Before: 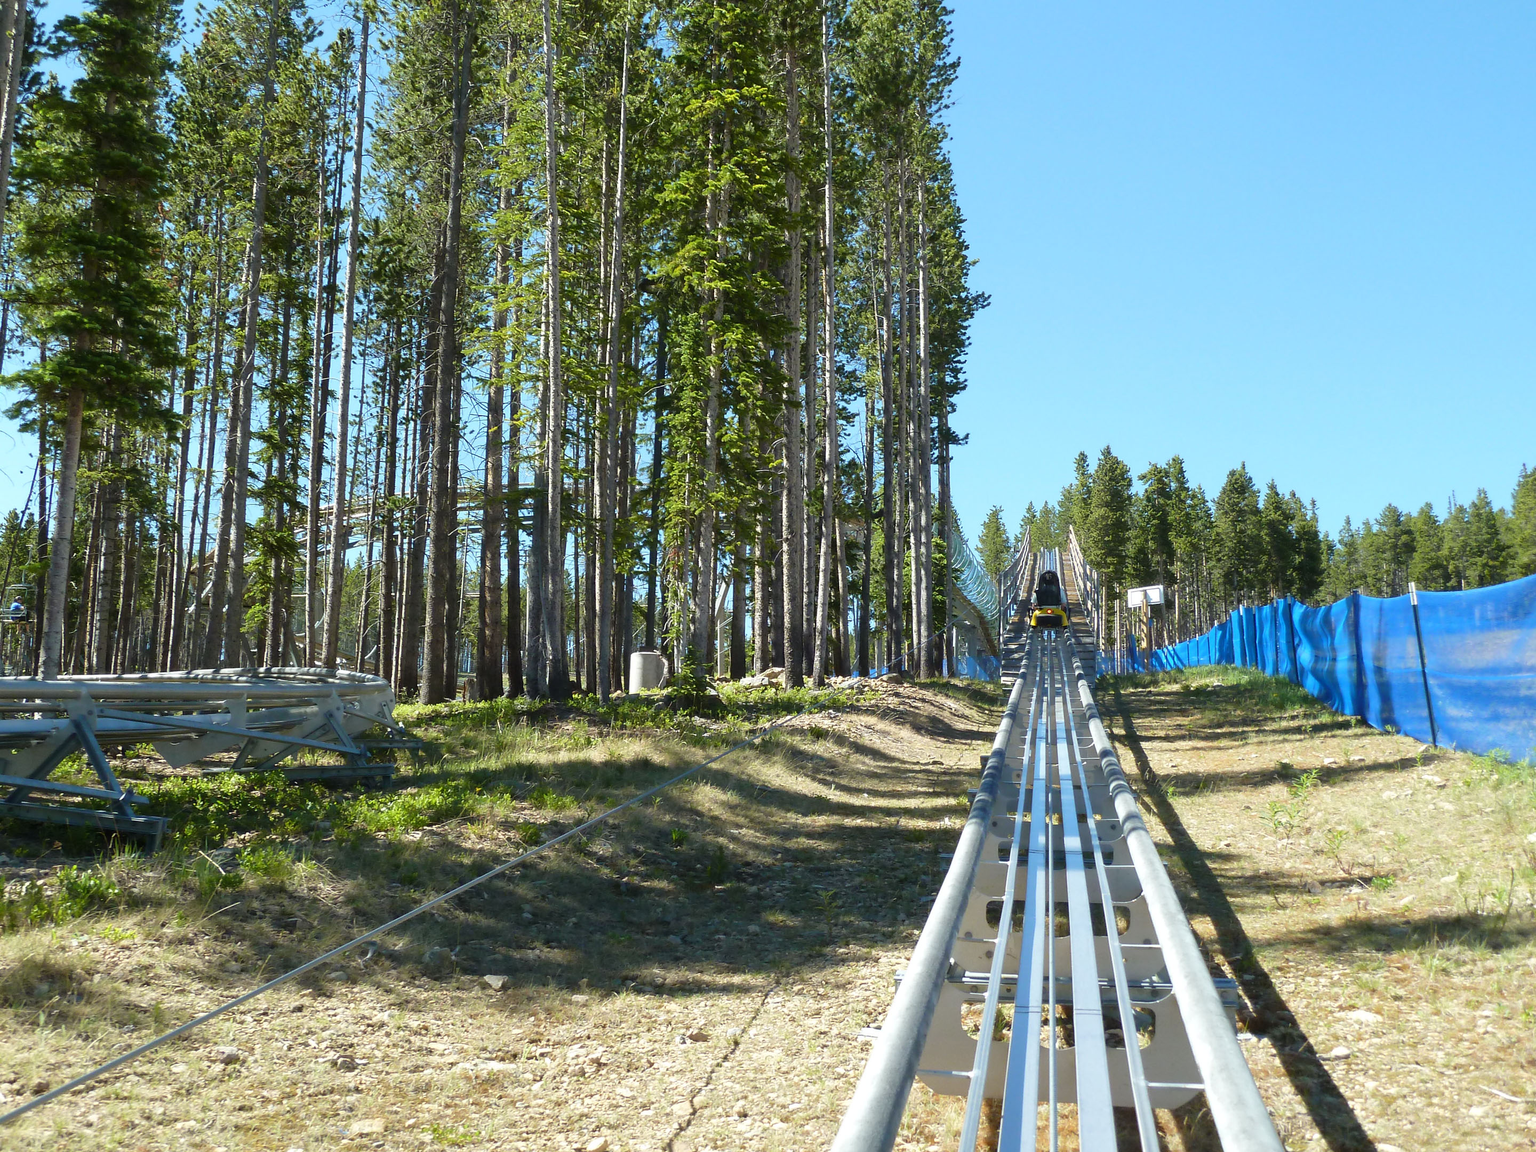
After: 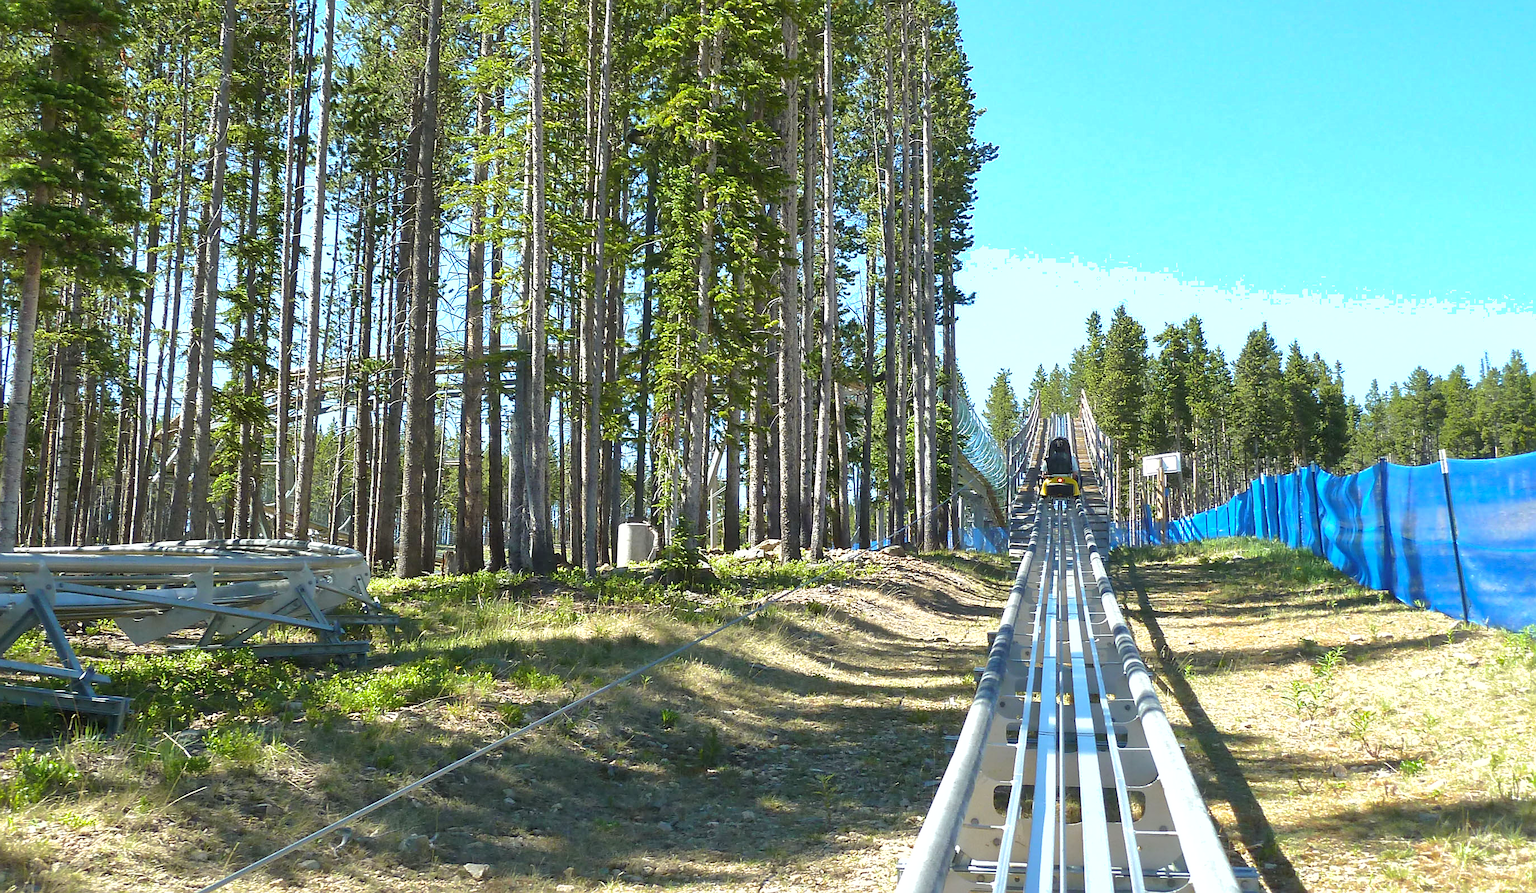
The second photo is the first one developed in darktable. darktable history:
crop and rotate: left 2.887%, top 13.597%, right 2.259%, bottom 12.853%
shadows and highlights: on, module defaults
sharpen: amount 0.498
exposure: black level correction 0, exposure 0.5 EV, compensate highlight preservation false
